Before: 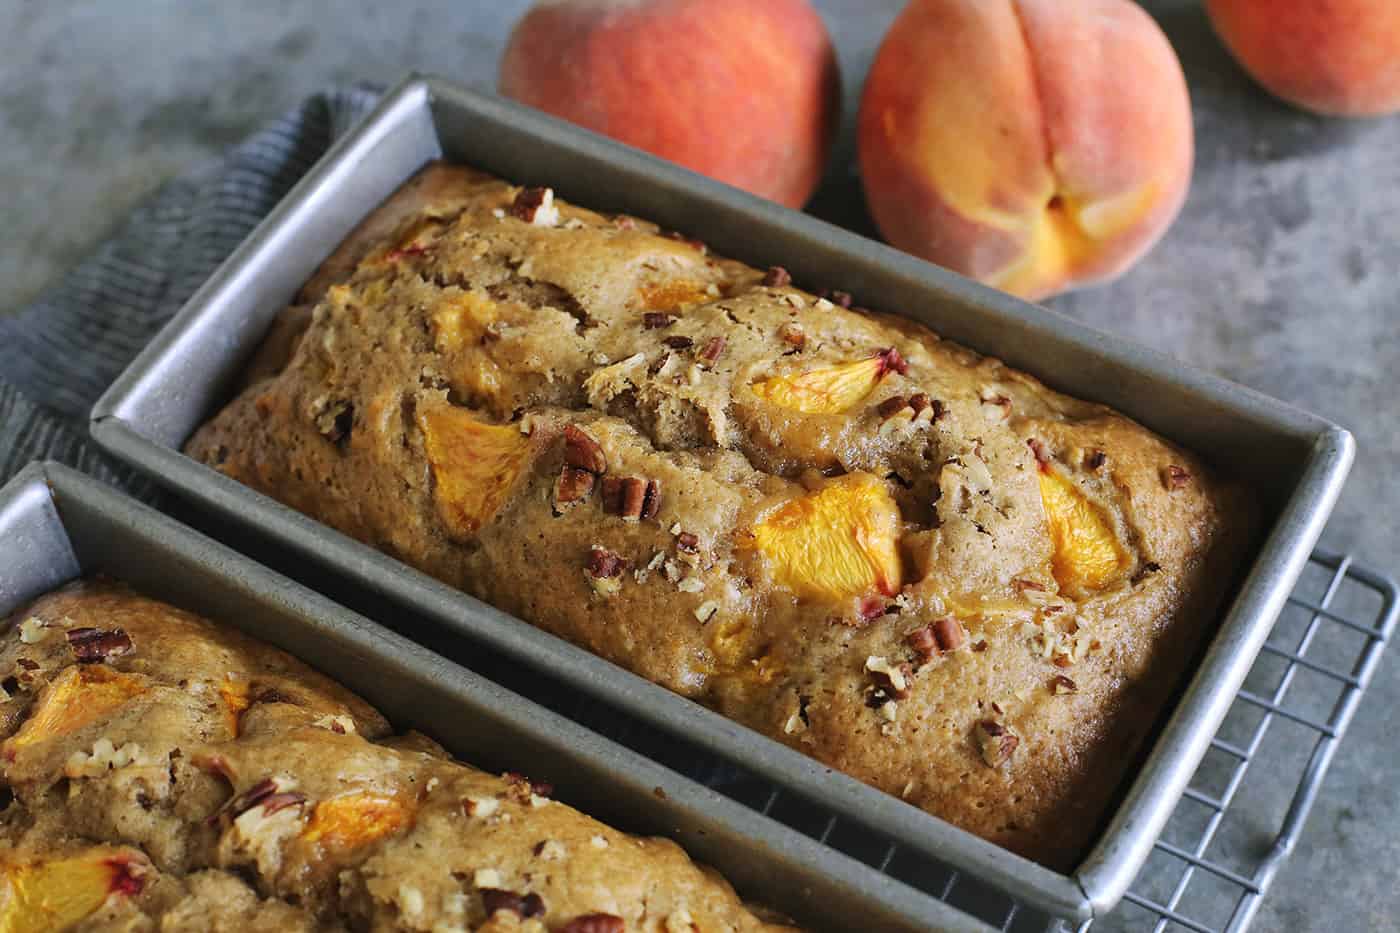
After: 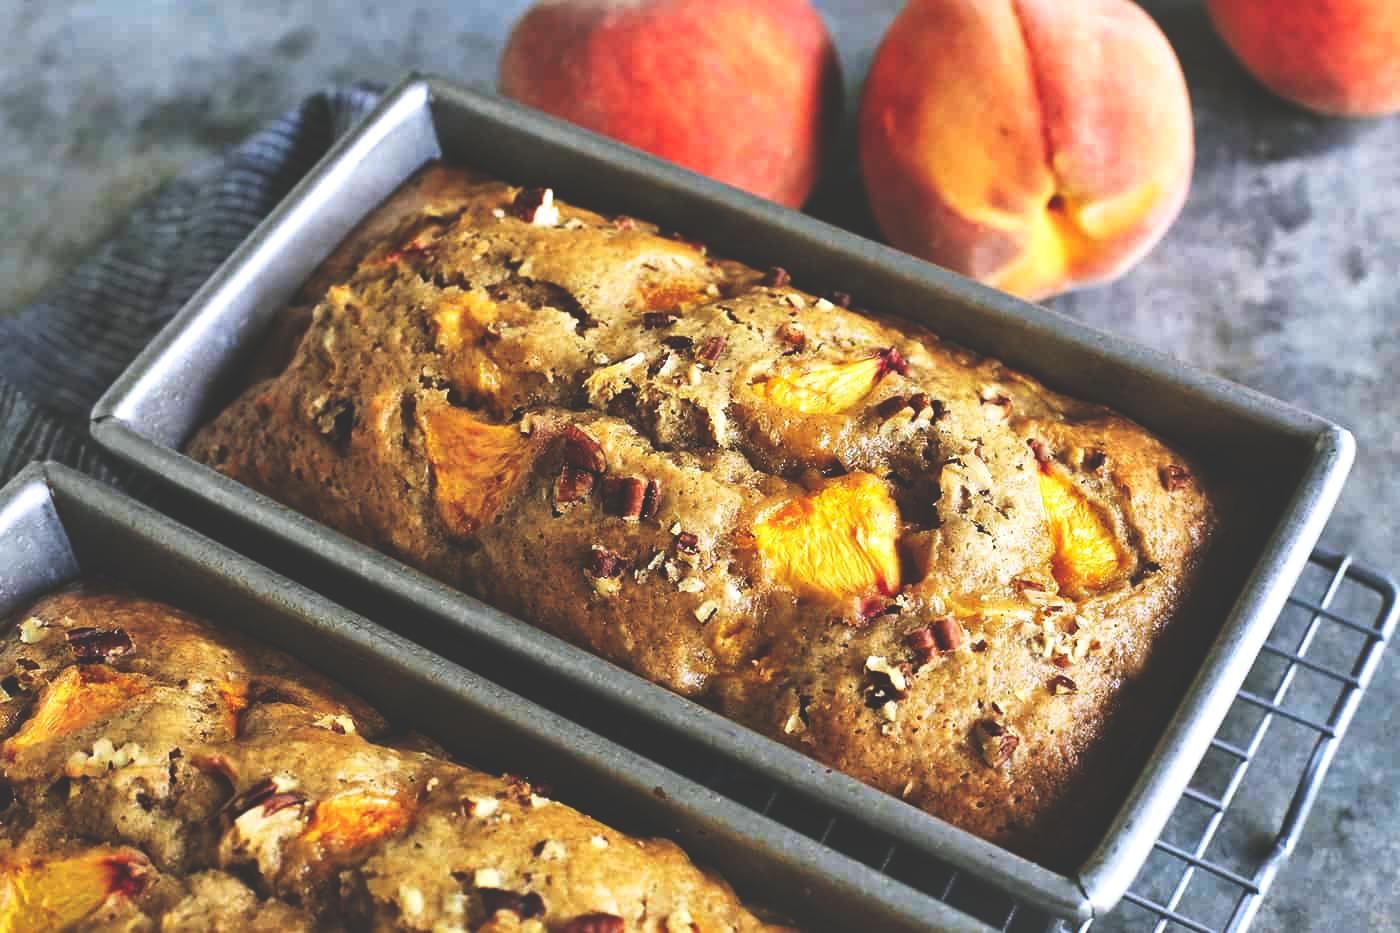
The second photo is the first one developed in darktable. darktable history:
base curve: curves: ch0 [(0, 0.036) (0.007, 0.037) (0.604, 0.887) (1, 1)], preserve colors none
local contrast: mode bilateral grid, contrast 24, coarseness 50, detail 123%, midtone range 0.2
